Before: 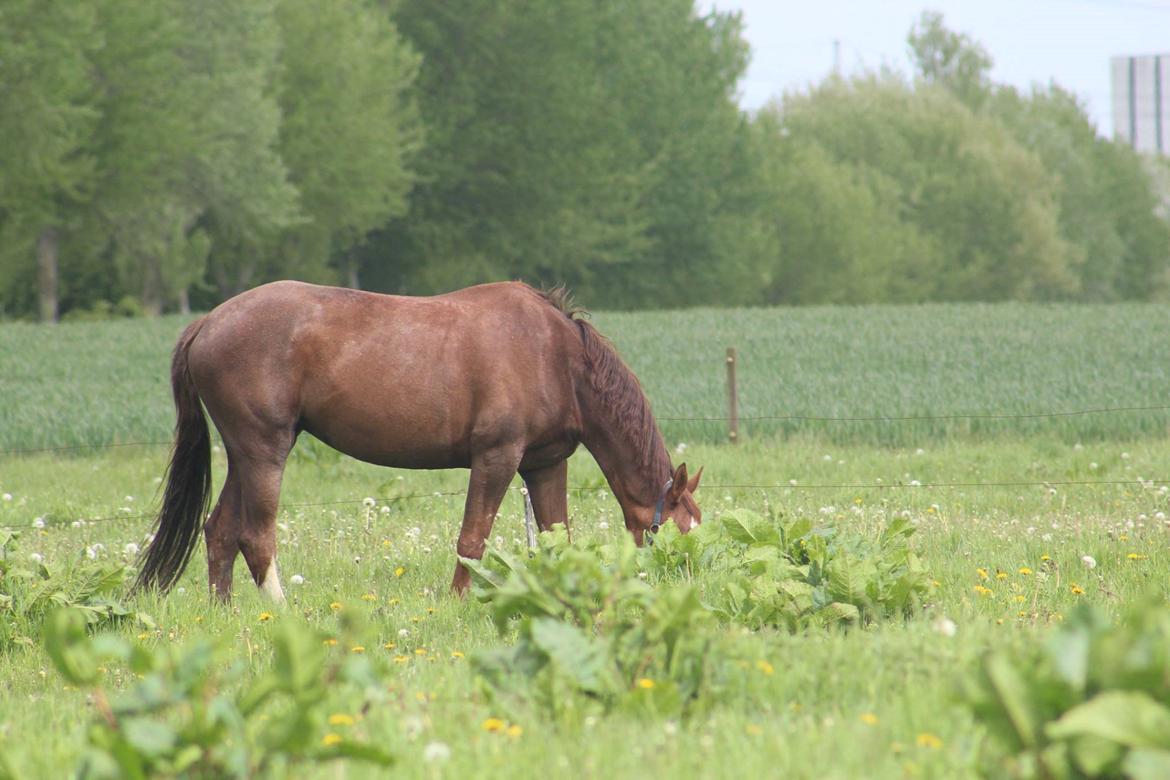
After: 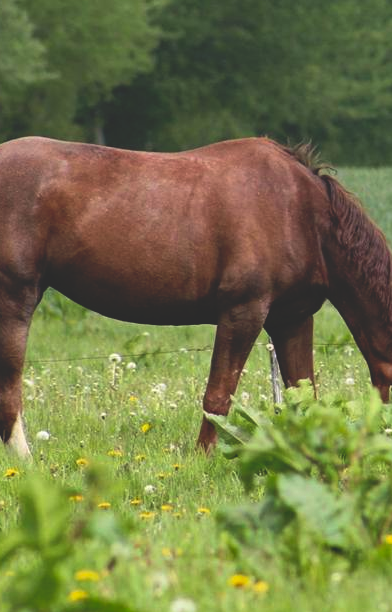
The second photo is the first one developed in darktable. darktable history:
base curve: curves: ch0 [(0, 0.02) (0.083, 0.036) (1, 1)], preserve colors none
shadows and highlights: shadows 40, highlights -54, highlights color adjustment 46%, low approximation 0.01, soften with gaussian
crop and rotate: left 21.77%, top 18.528%, right 44.676%, bottom 2.997%
